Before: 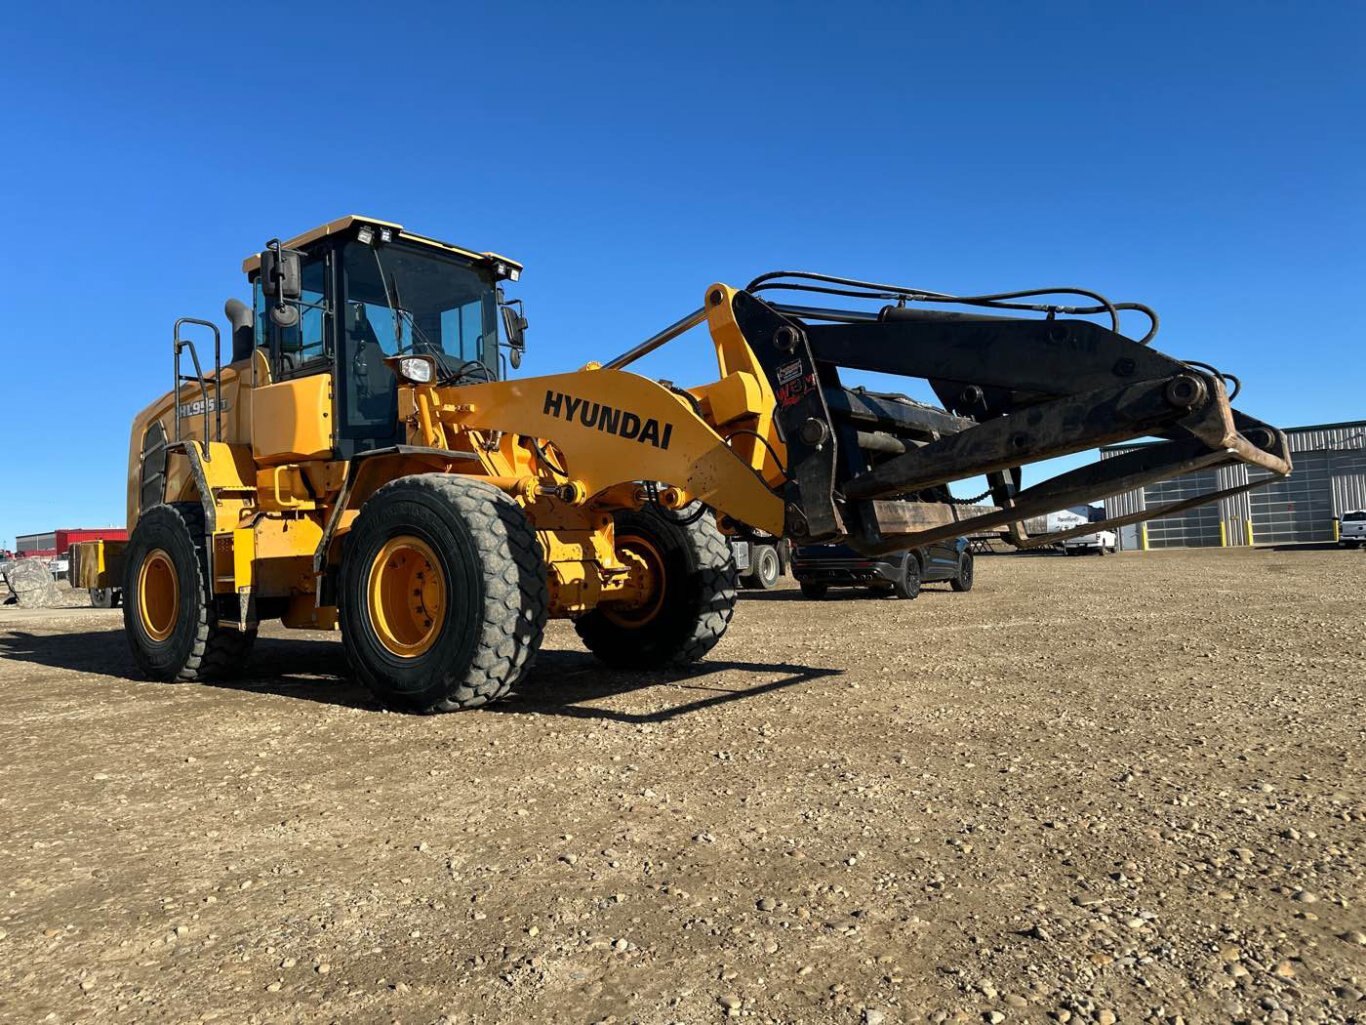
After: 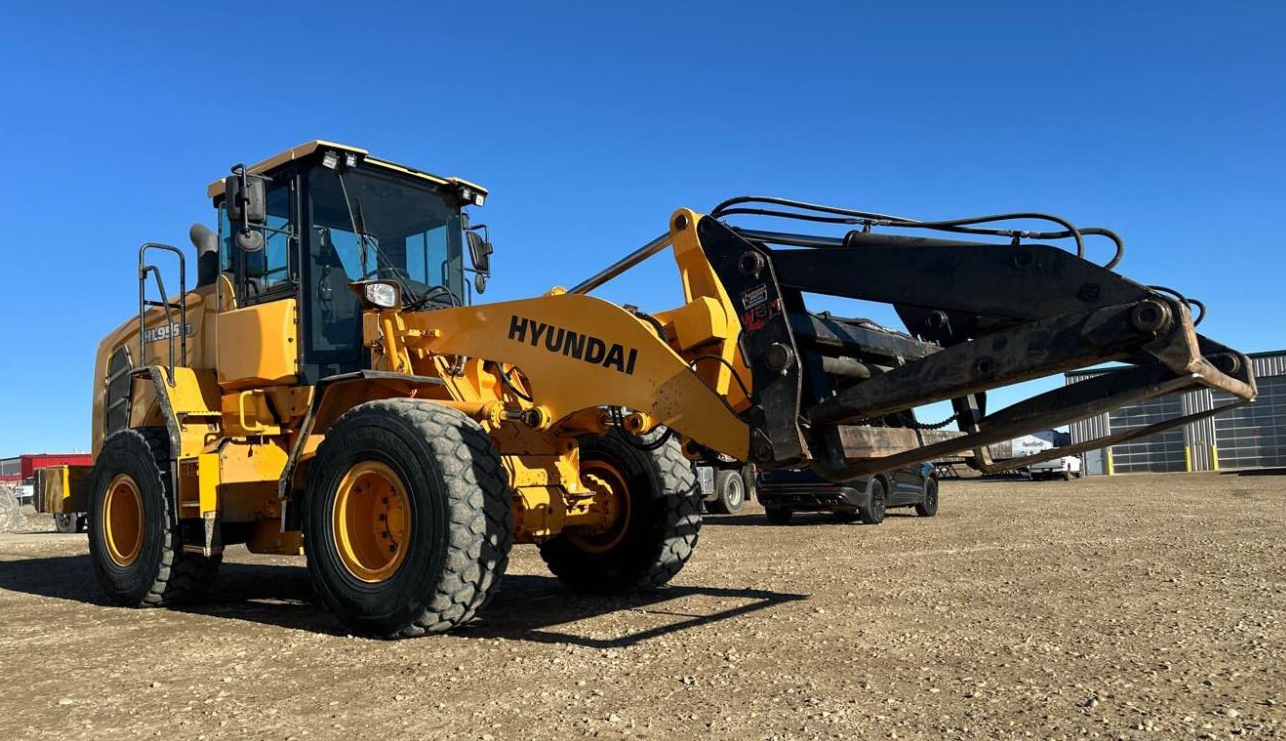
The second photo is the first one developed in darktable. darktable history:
crop: left 2.58%, top 7.339%, right 3.212%, bottom 20.318%
